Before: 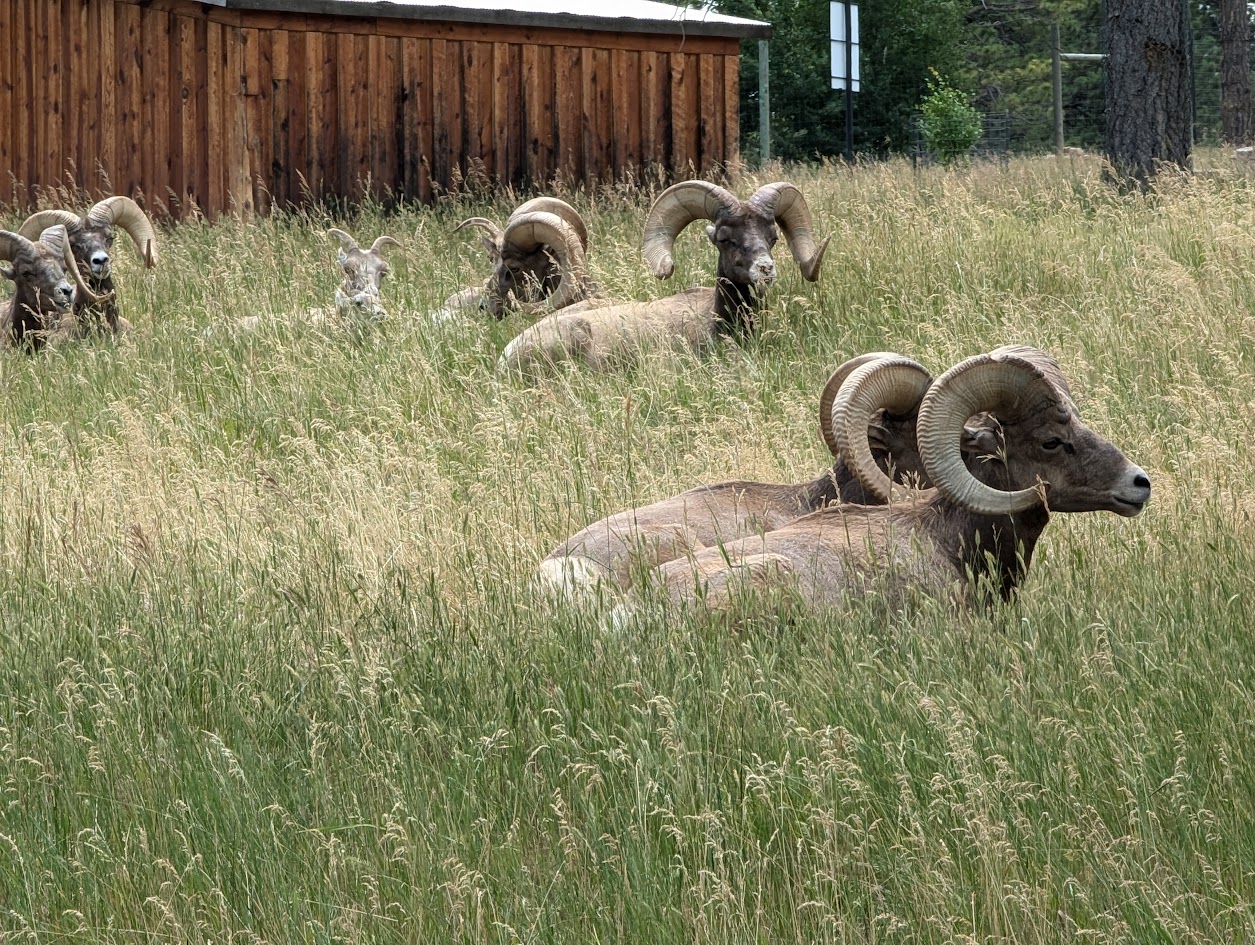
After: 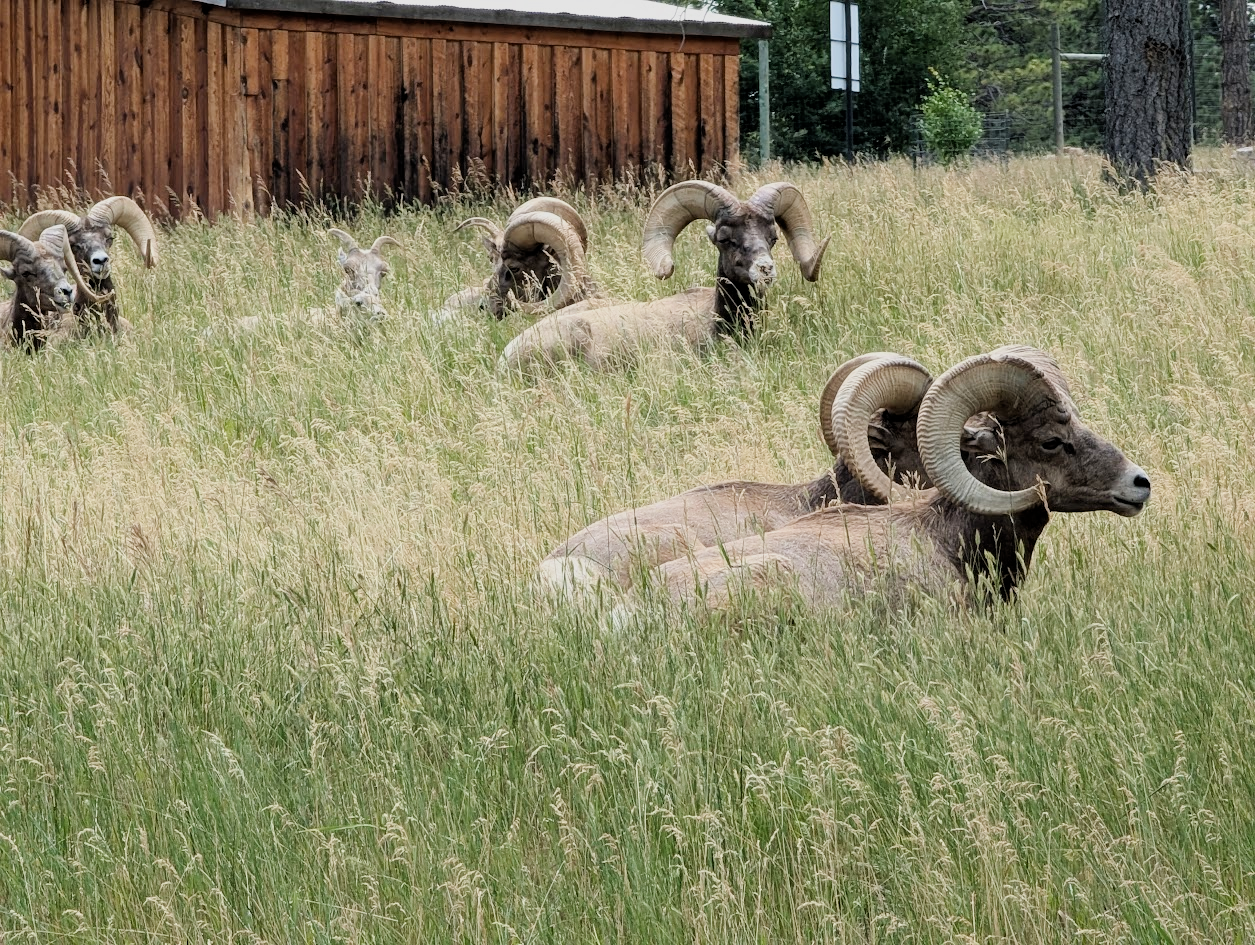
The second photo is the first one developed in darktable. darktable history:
exposure: black level correction 0.001, exposure 0.5 EV, compensate exposure bias true, compensate highlight preservation false
filmic rgb: black relative exposure -7.65 EV, white relative exposure 4.56 EV, hardness 3.61
